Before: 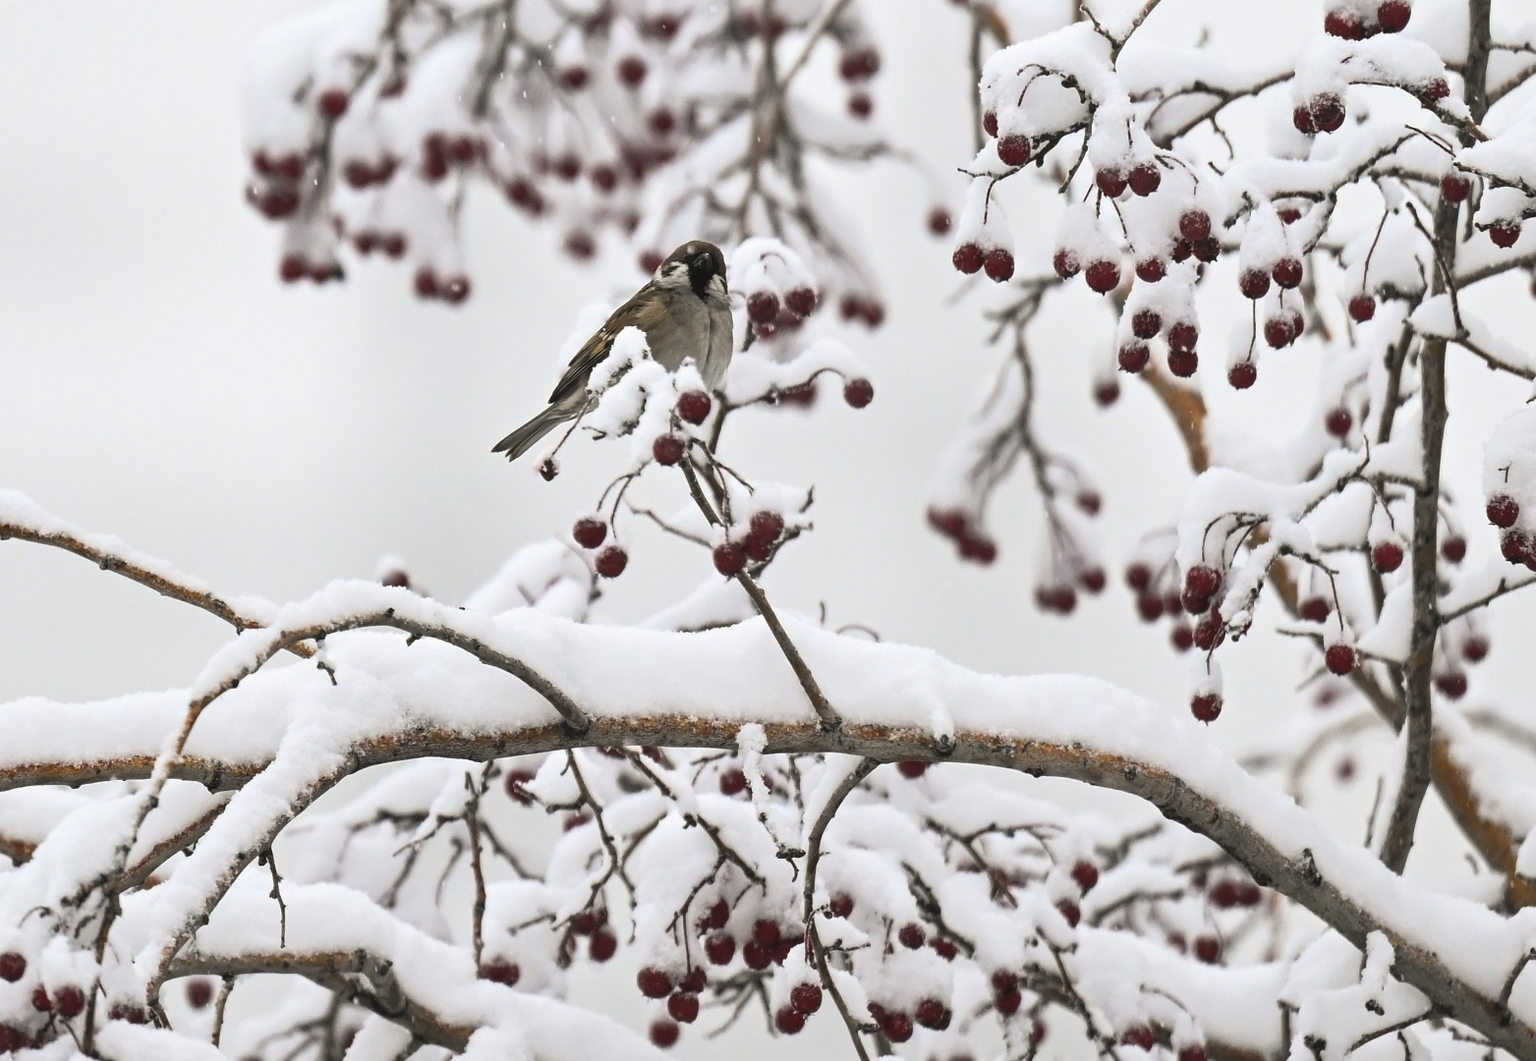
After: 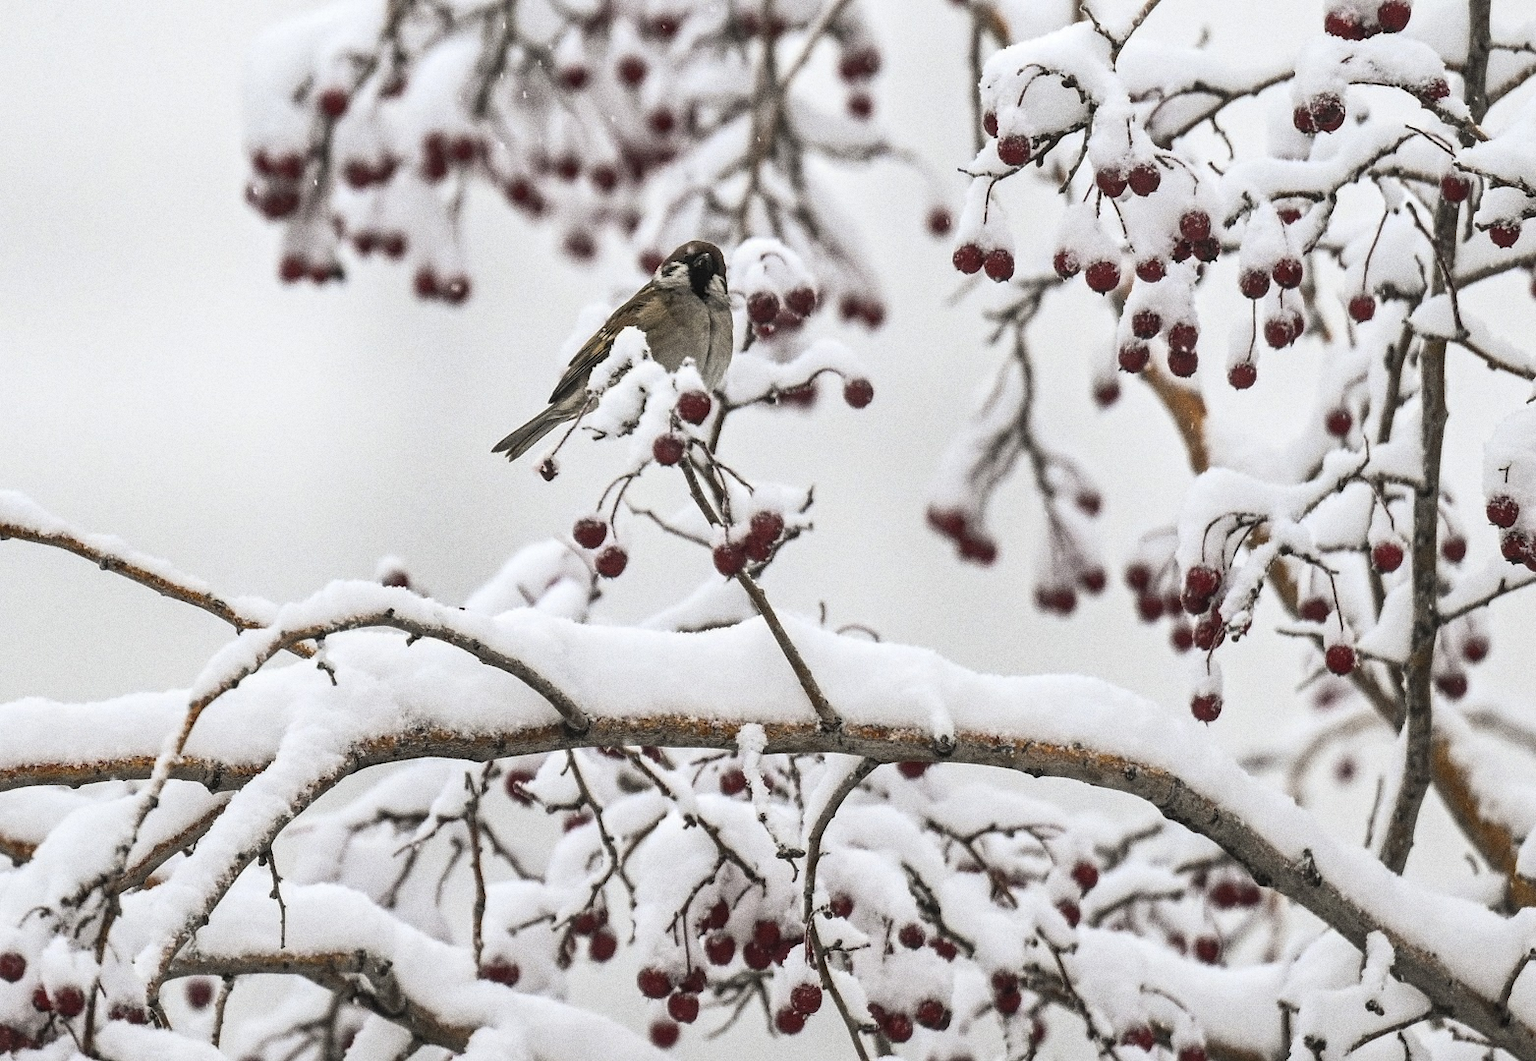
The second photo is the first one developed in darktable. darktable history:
local contrast: on, module defaults
grain: coarseness 0.09 ISO, strength 40%
